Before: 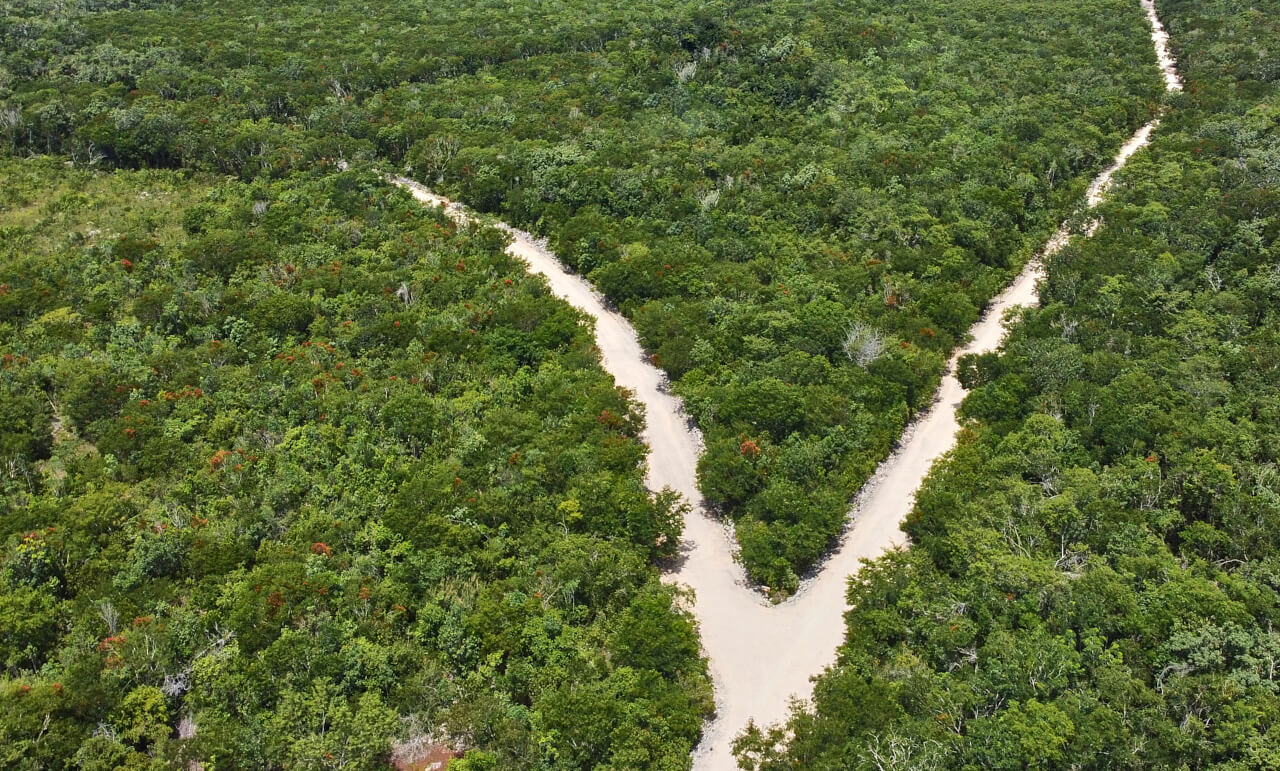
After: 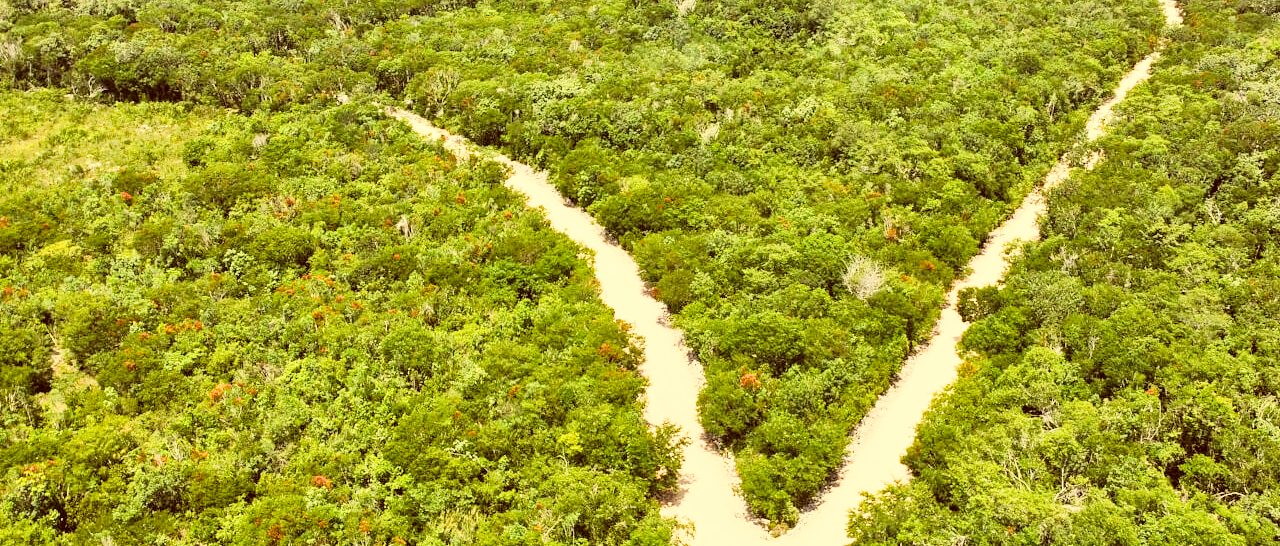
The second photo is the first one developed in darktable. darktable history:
exposure: black level correction 0.001, exposure 1.648 EV, compensate highlight preservation false
crop and rotate: top 8.744%, bottom 20.406%
color correction: highlights a* 1.07, highlights b* 24.97, shadows a* 15.34, shadows b* 24.17
filmic rgb: black relative exposure -5.06 EV, white relative exposure 4 EV, threshold 2.96 EV, hardness 2.89, contrast 1.195, highlights saturation mix -30.49%, preserve chrominance max RGB, enable highlight reconstruction true
